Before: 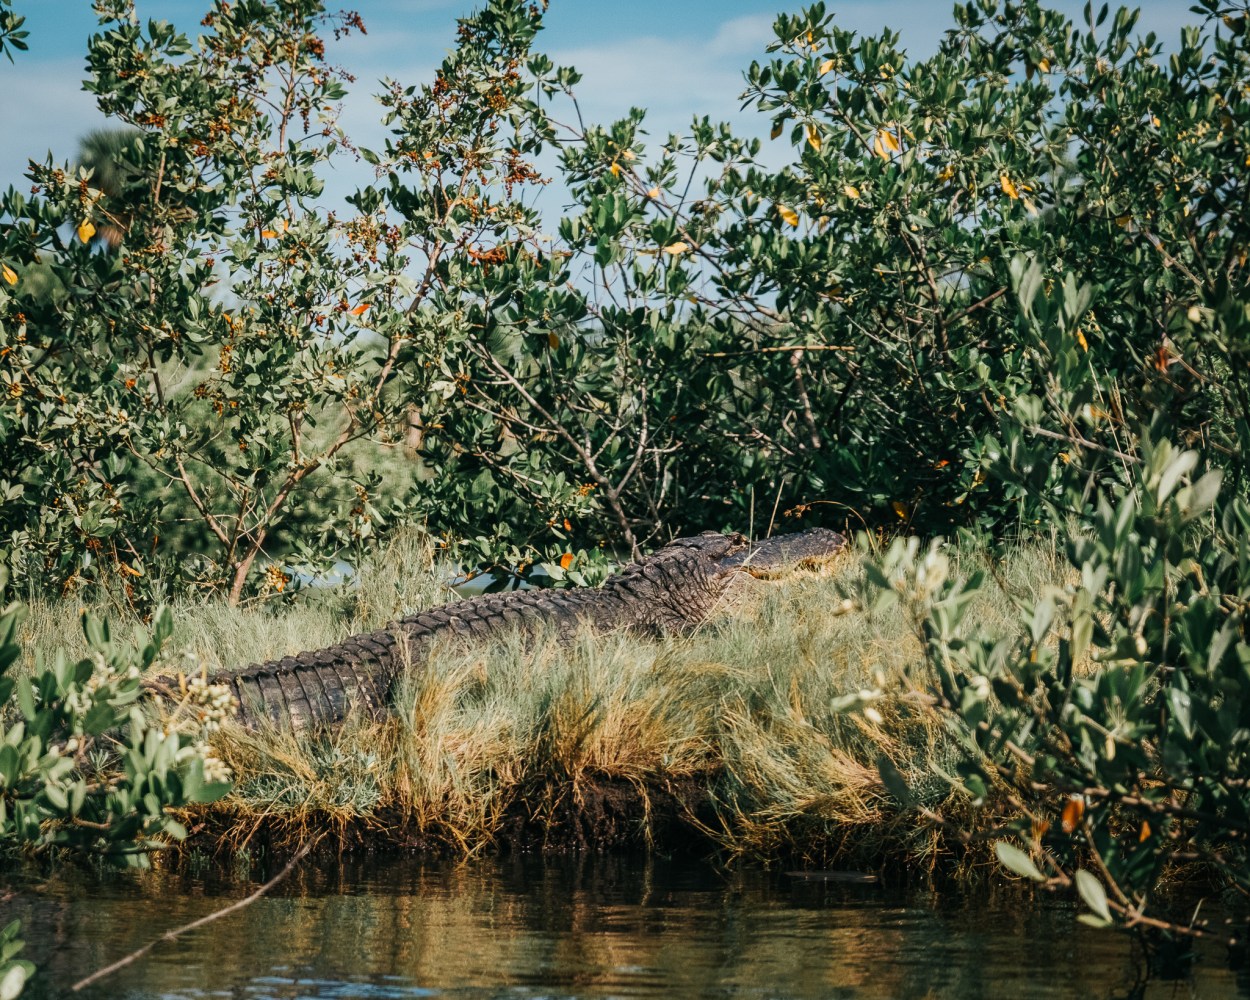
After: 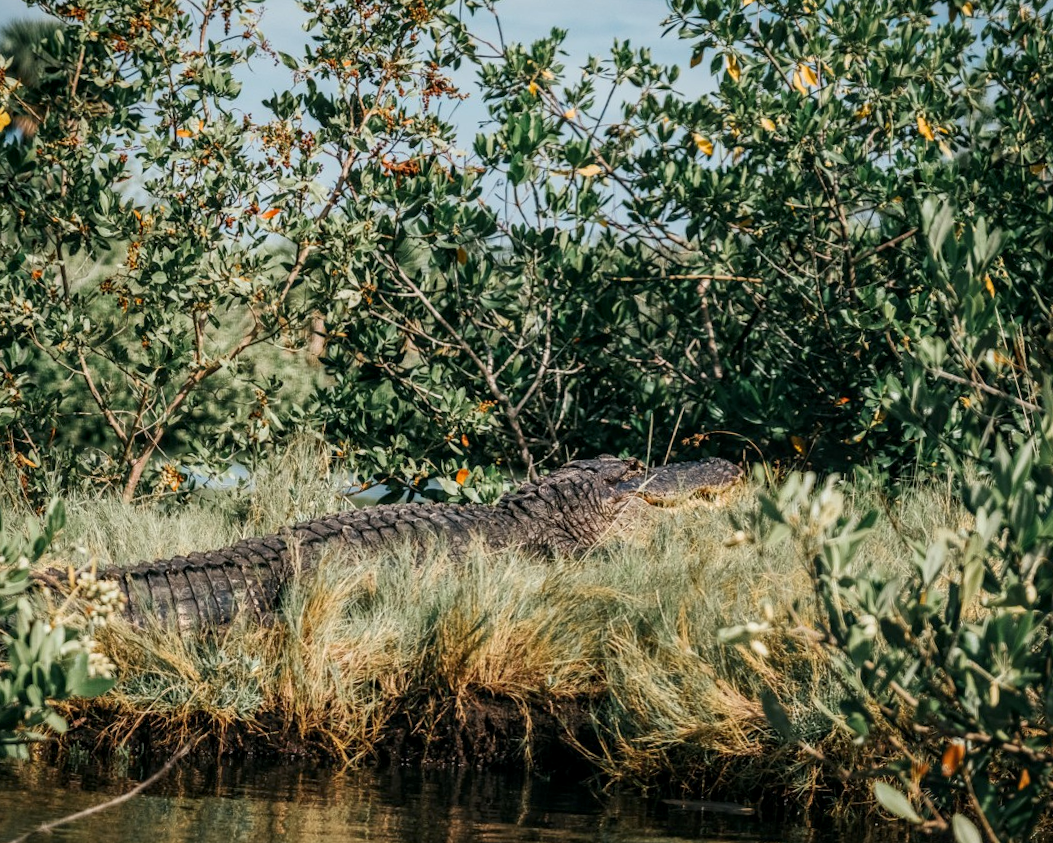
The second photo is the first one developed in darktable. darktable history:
crop and rotate: angle -3.27°, left 5.211%, top 5.211%, right 4.607%, bottom 4.607%
local contrast: on, module defaults
